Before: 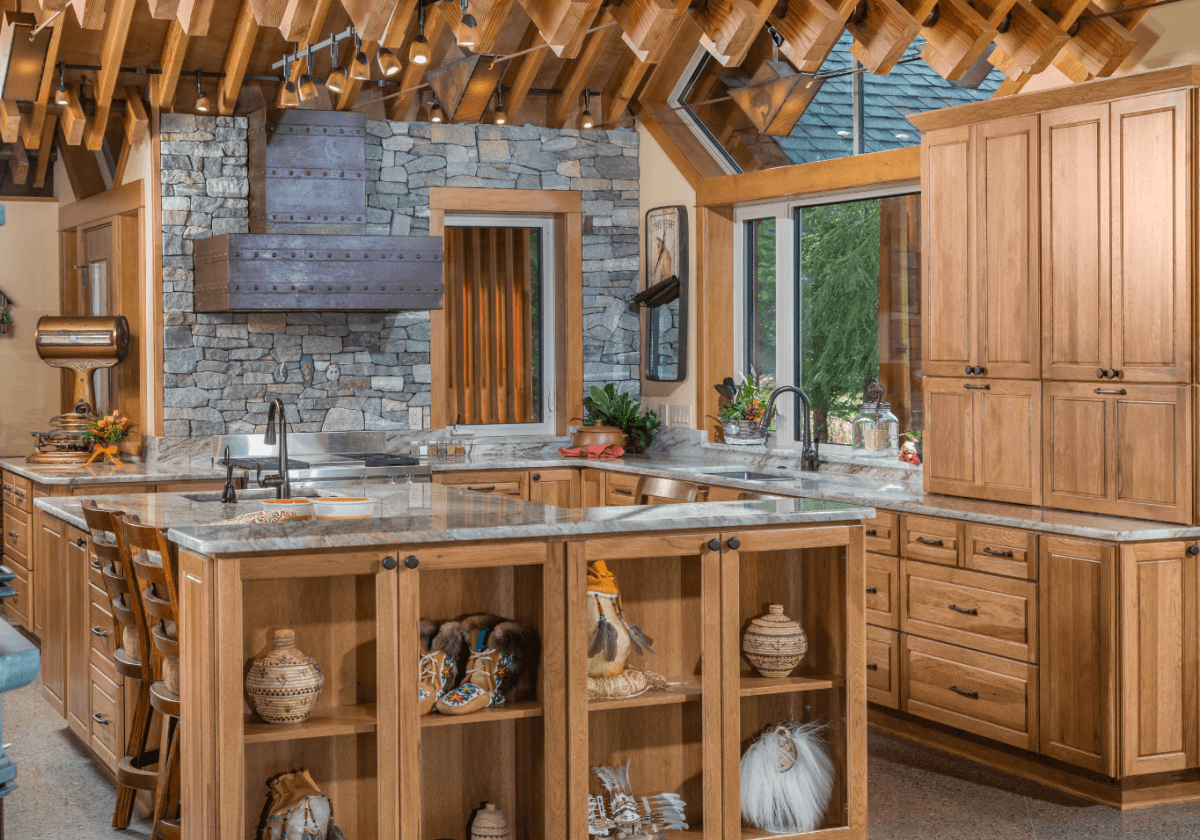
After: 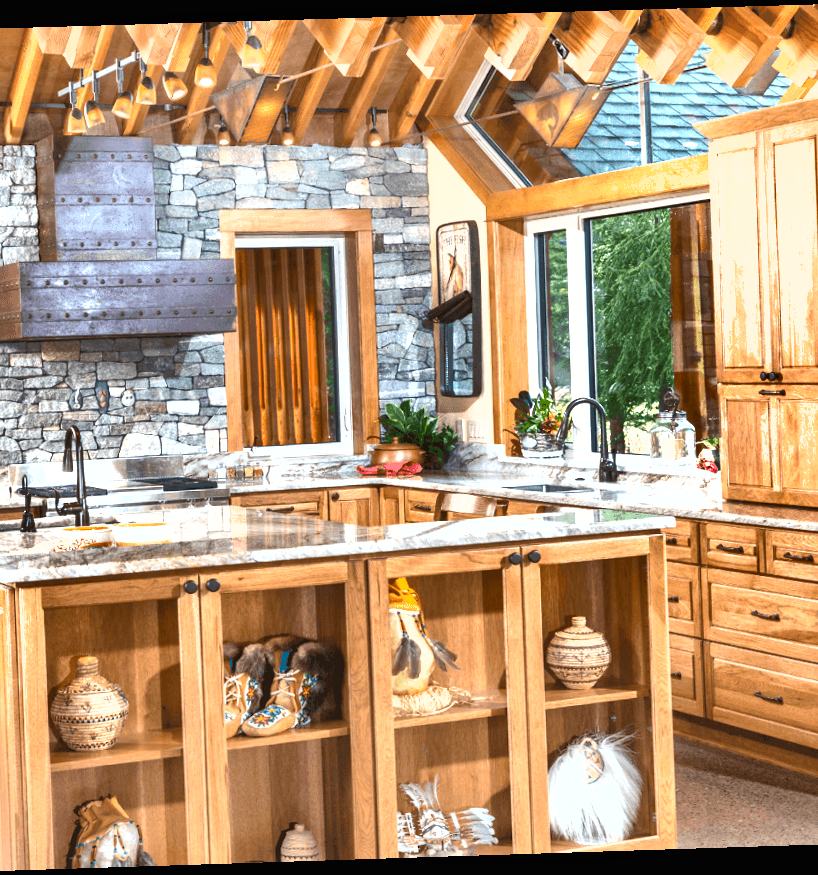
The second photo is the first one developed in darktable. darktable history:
exposure: black level correction 0, exposure 1.5 EV, compensate exposure bias true, compensate highlight preservation false
shadows and highlights: radius 108.52, shadows 44.07, highlights -67.8, low approximation 0.01, soften with gaussian
rotate and perspective: rotation -1.77°, lens shift (horizontal) 0.004, automatic cropping off
crop and rotate: left 17.732%, right 15.423%
